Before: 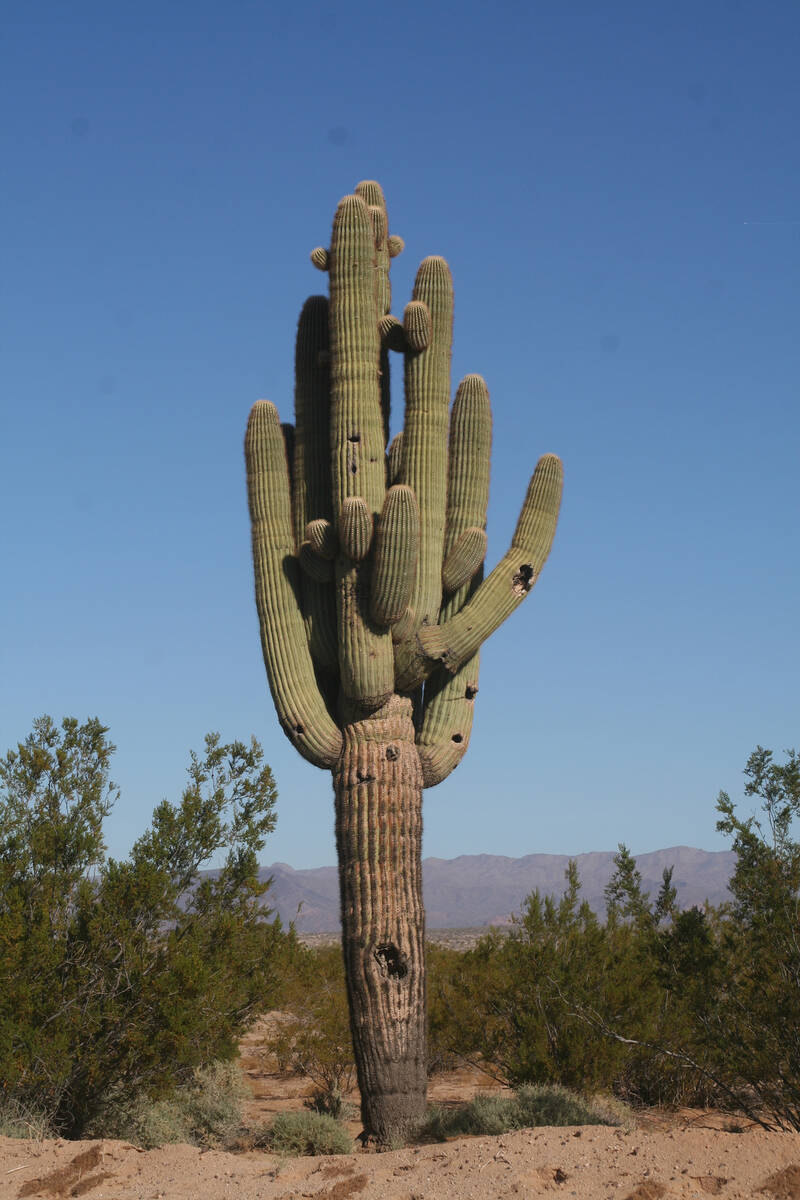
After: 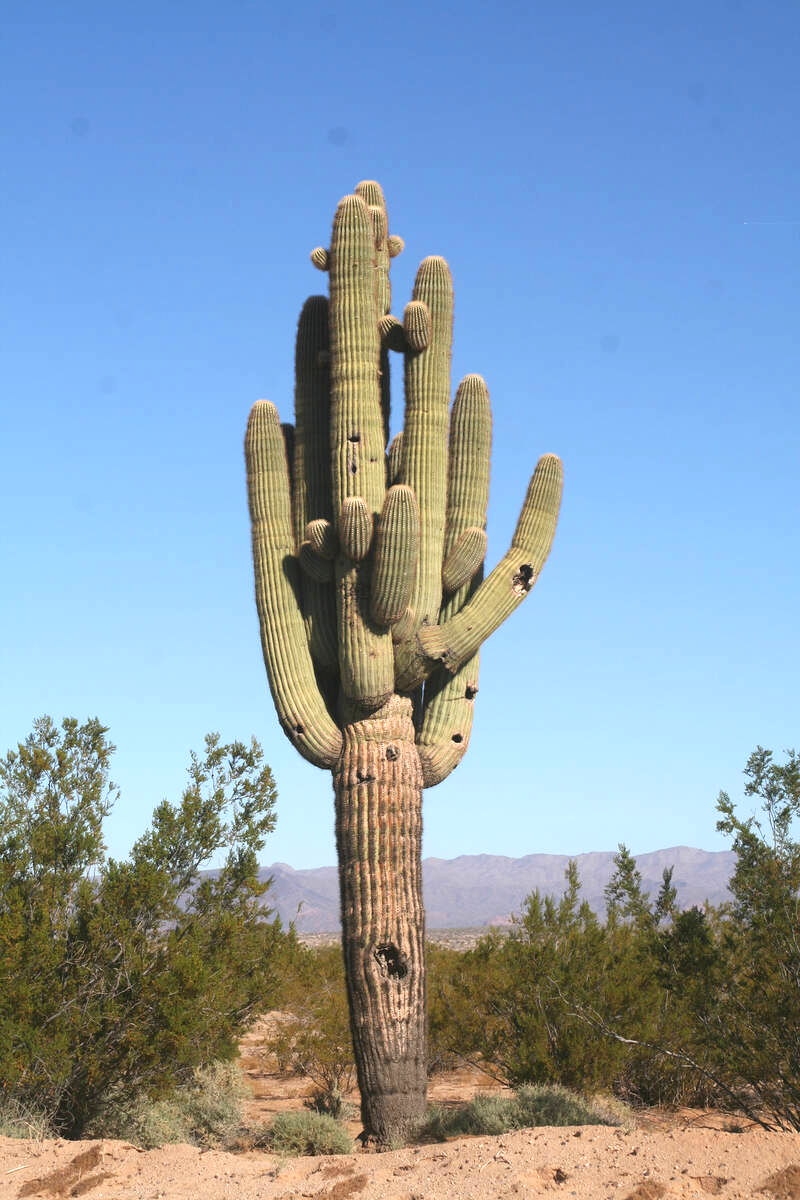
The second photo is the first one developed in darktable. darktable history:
exposure: exposure 0.996 EV, compensate highlight preservation false
